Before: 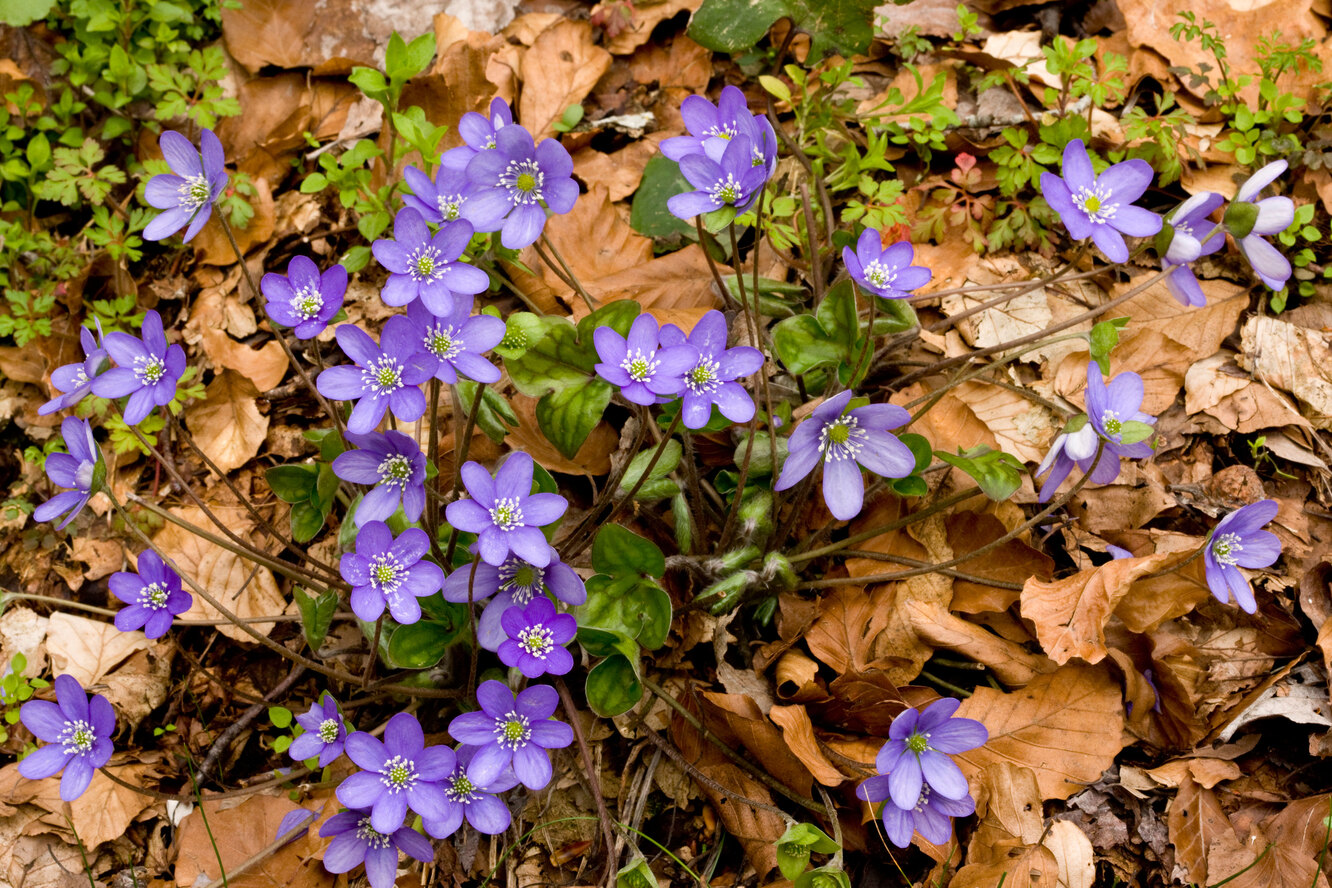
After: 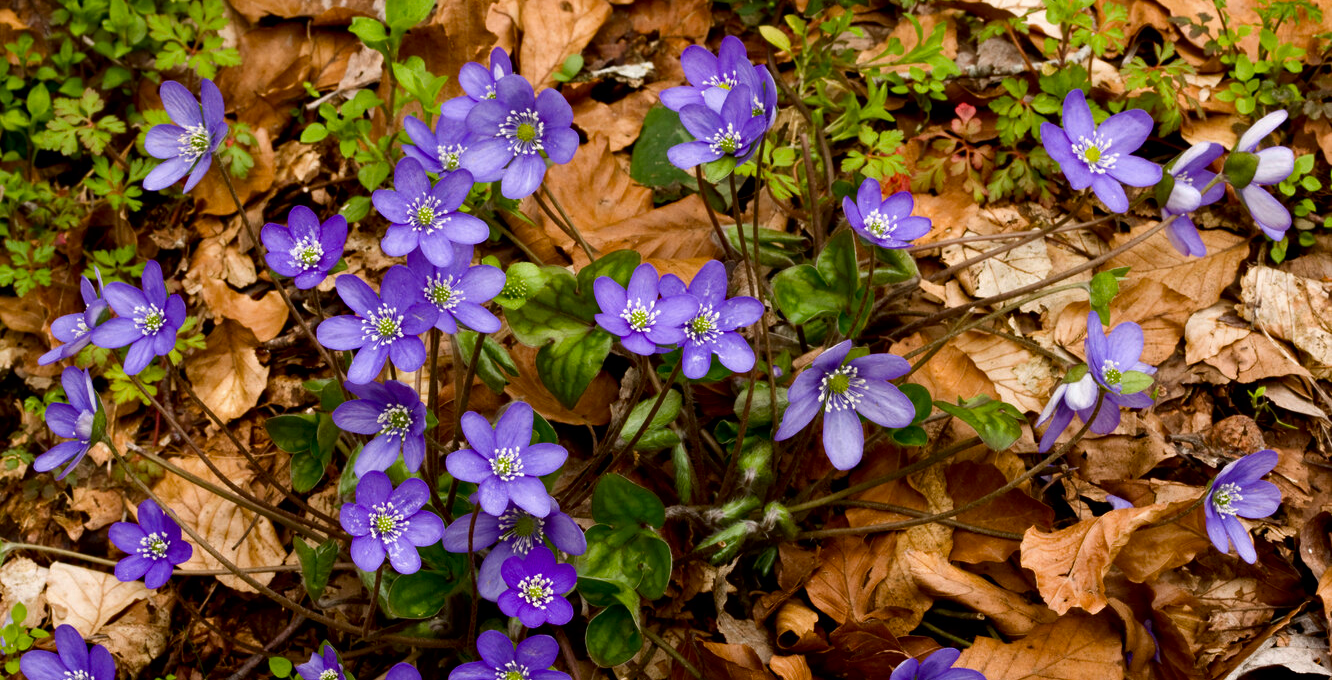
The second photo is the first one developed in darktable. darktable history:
crop: top 5.64%, bottom 17.69%
contrast brightness saturation: contrast 0.069, brightness -0.128, saturation 0.059
haze removal: adaptive false
